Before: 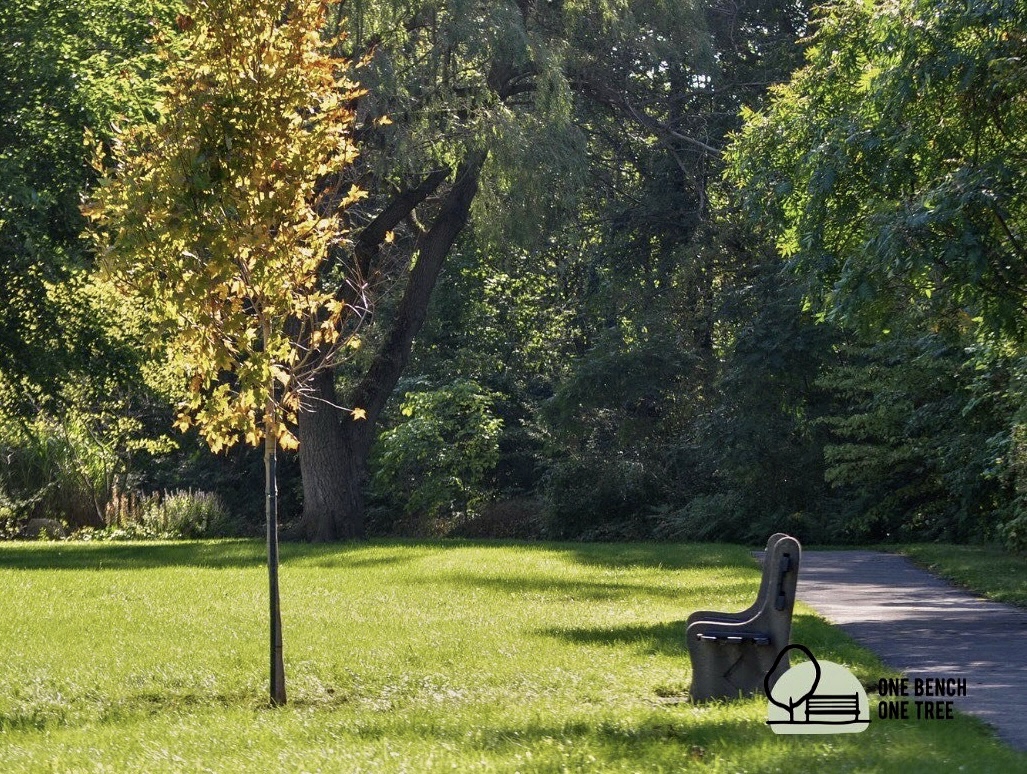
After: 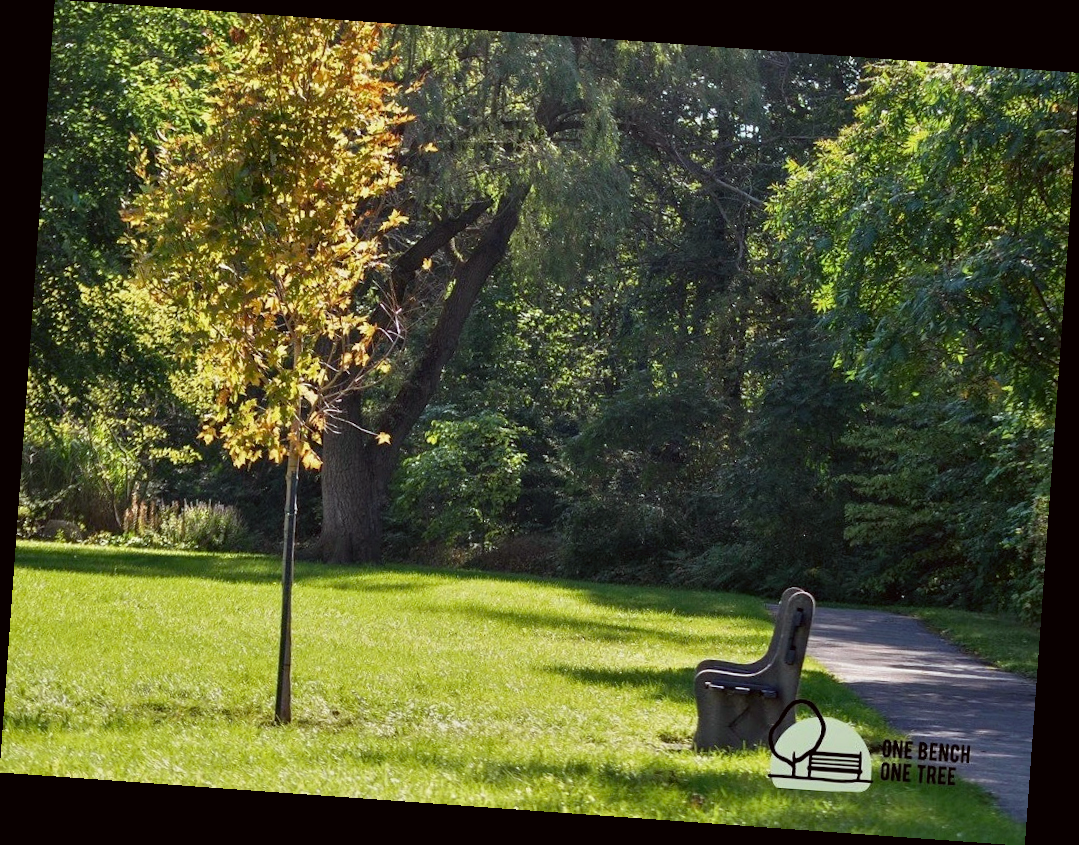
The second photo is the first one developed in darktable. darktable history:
rotate and perspective: rotation 4.1°, automatic cropping off
color correction: highlights a* -2.73, highlights b* -2.09, shadows a* 2.41, shadows b* 2.73
